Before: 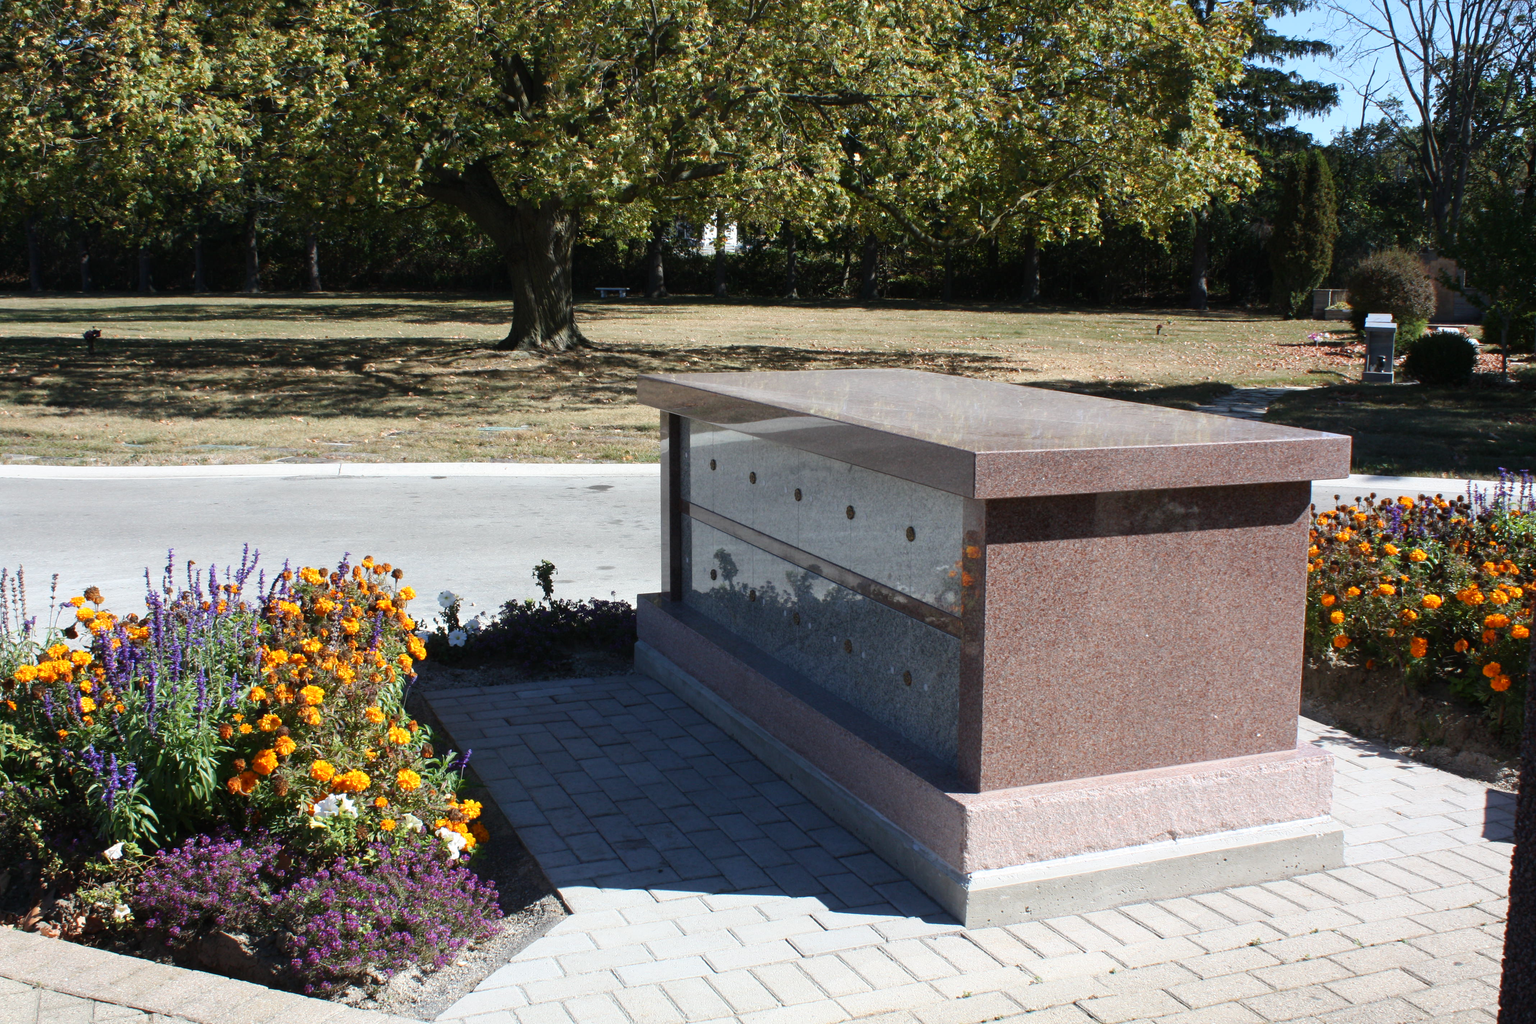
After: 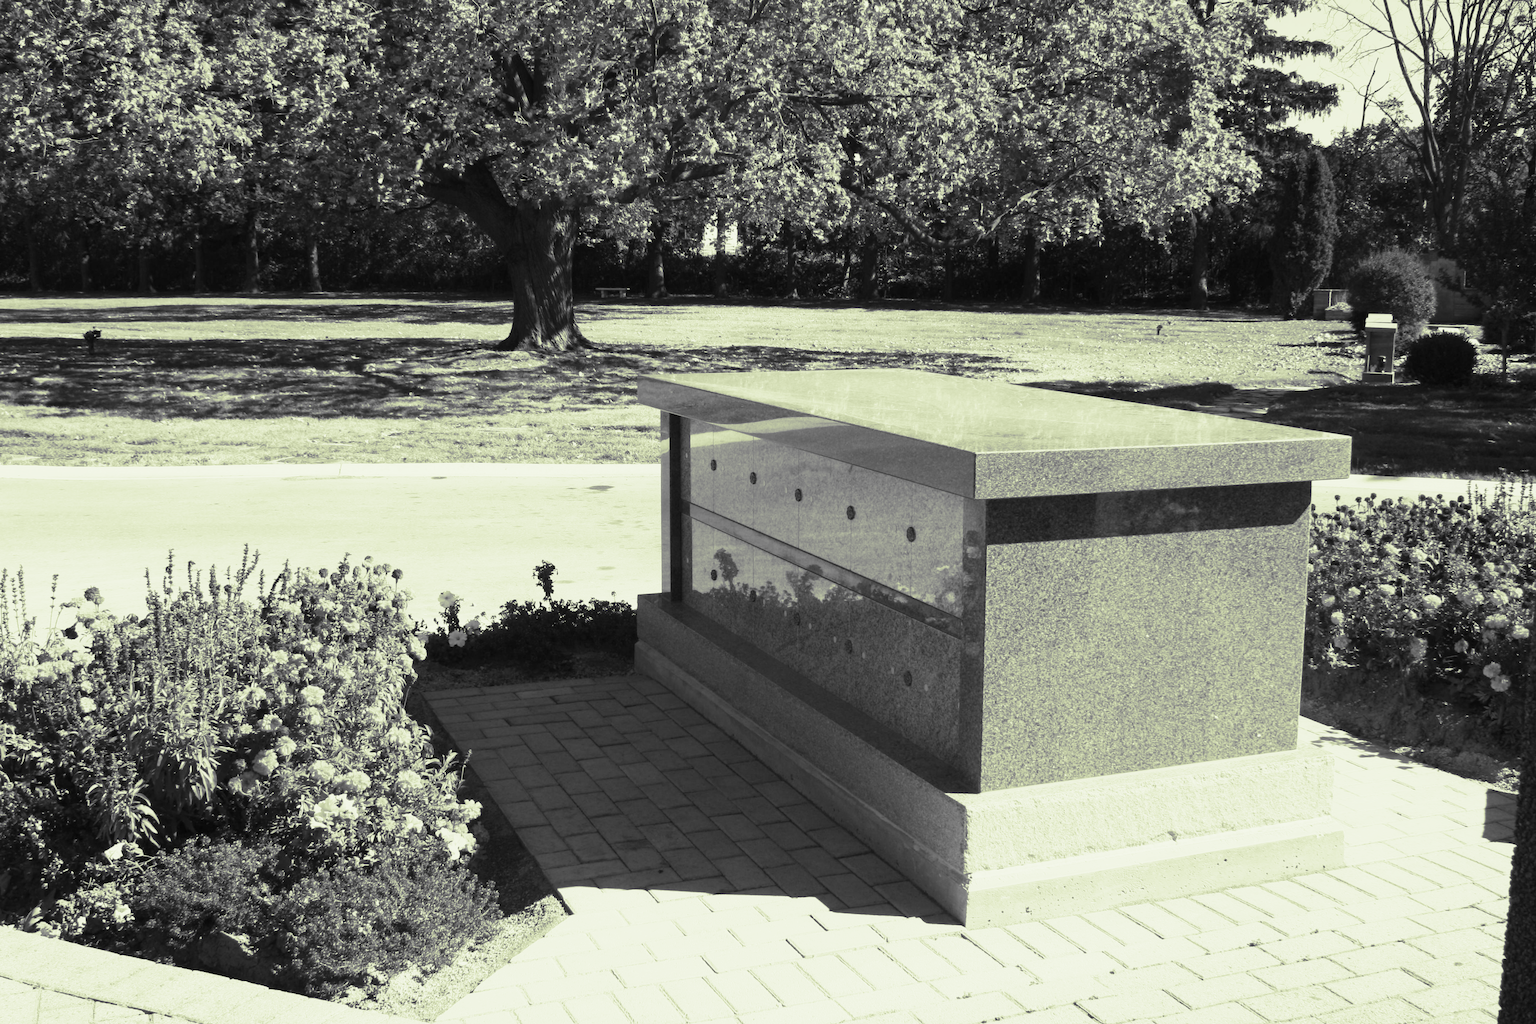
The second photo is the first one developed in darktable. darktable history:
split-toning: shadows › hue 290.82°, shadows › saturation 0.34, highlights › saturation 0.38, balance 0, compress 50%
base curve: curves: ch0 [(0, 0) (0.088, 0.125) (0.176, 0.251) (0.354, 0.501) (0.613, 0.749) (1, 0.877)], preserve colors none
monochrome: on, module defaults
white balance: red 1.004, blue 1.024
